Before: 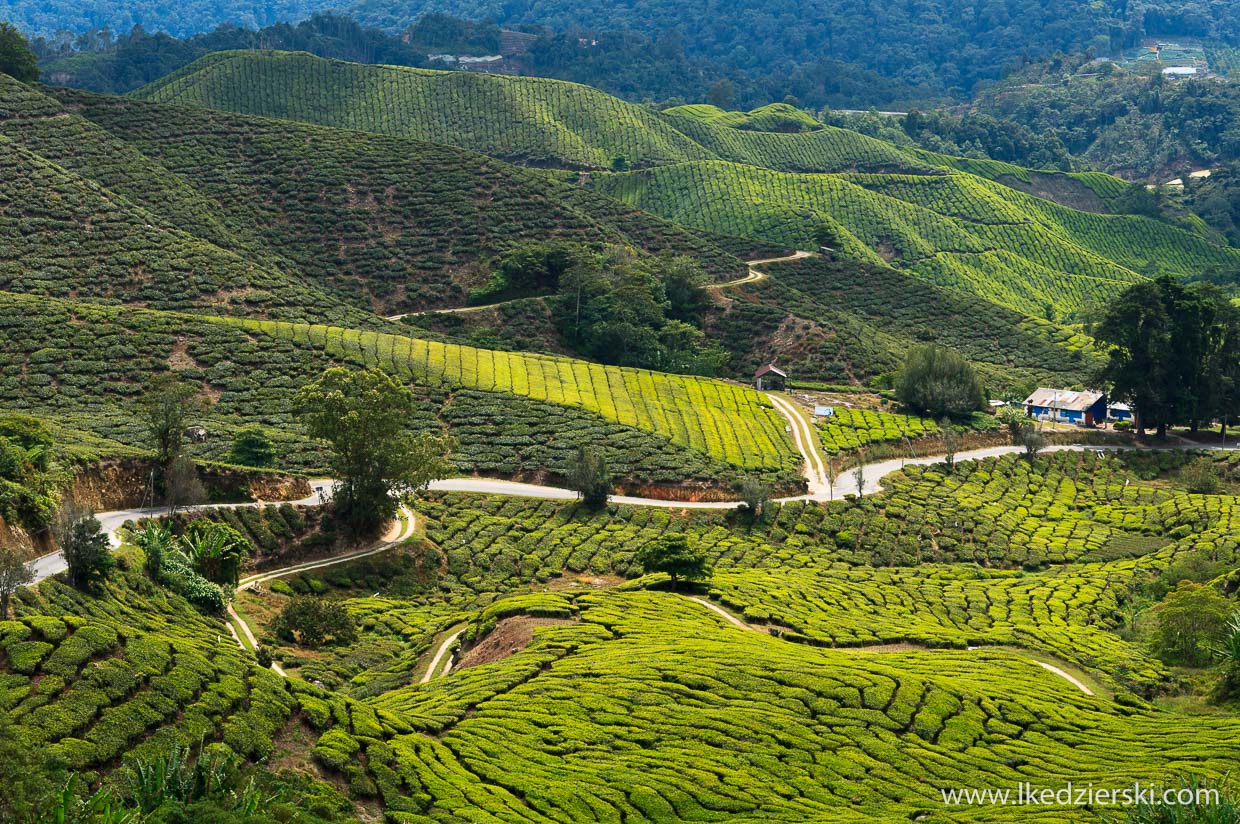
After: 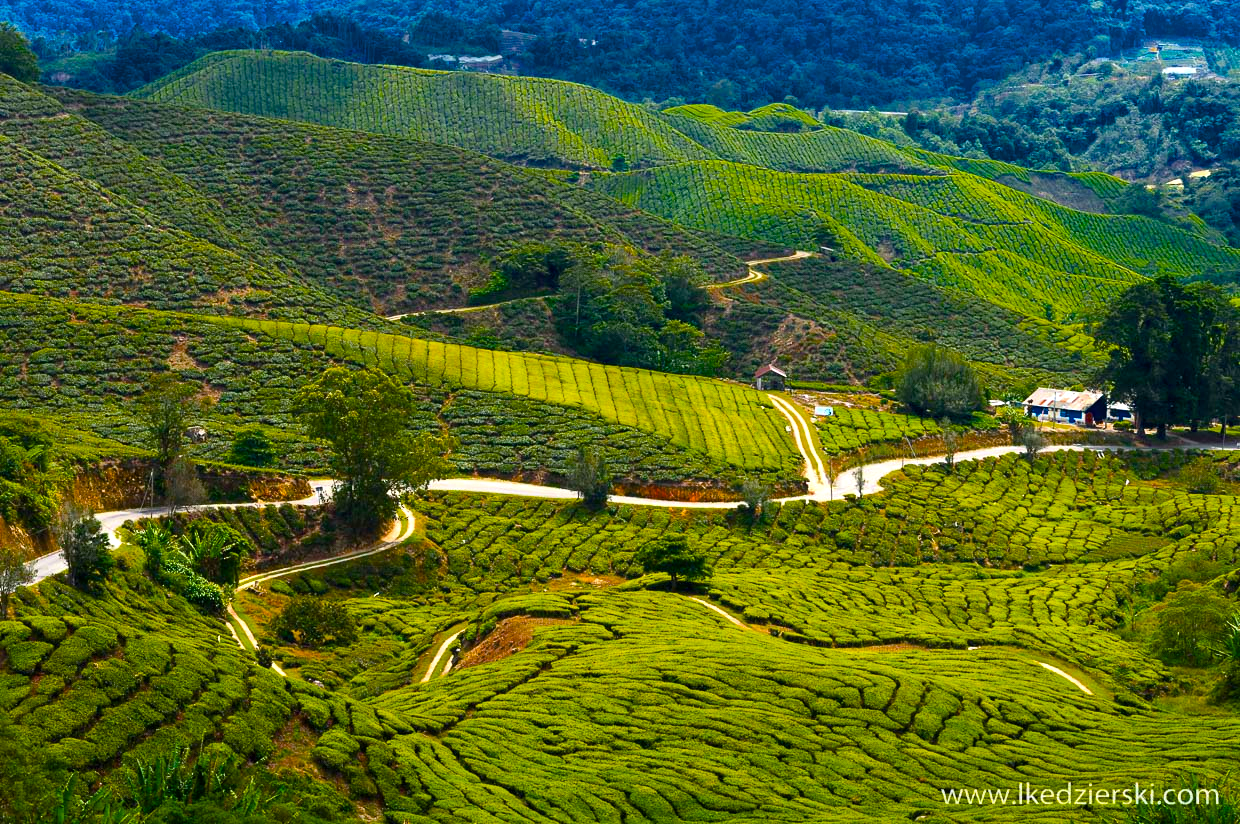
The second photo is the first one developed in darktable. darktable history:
color balance rgb: linear chroma grading › global chroma 14.867%, perceptual saturation grading › global saturation 31.298%, global vibrance 16.173%, saturation formula JzAzBz (2021)
exposure: black level correction 0, exposure 0.703 EV, compensate exposure bias true, compensate highlight preservation false
